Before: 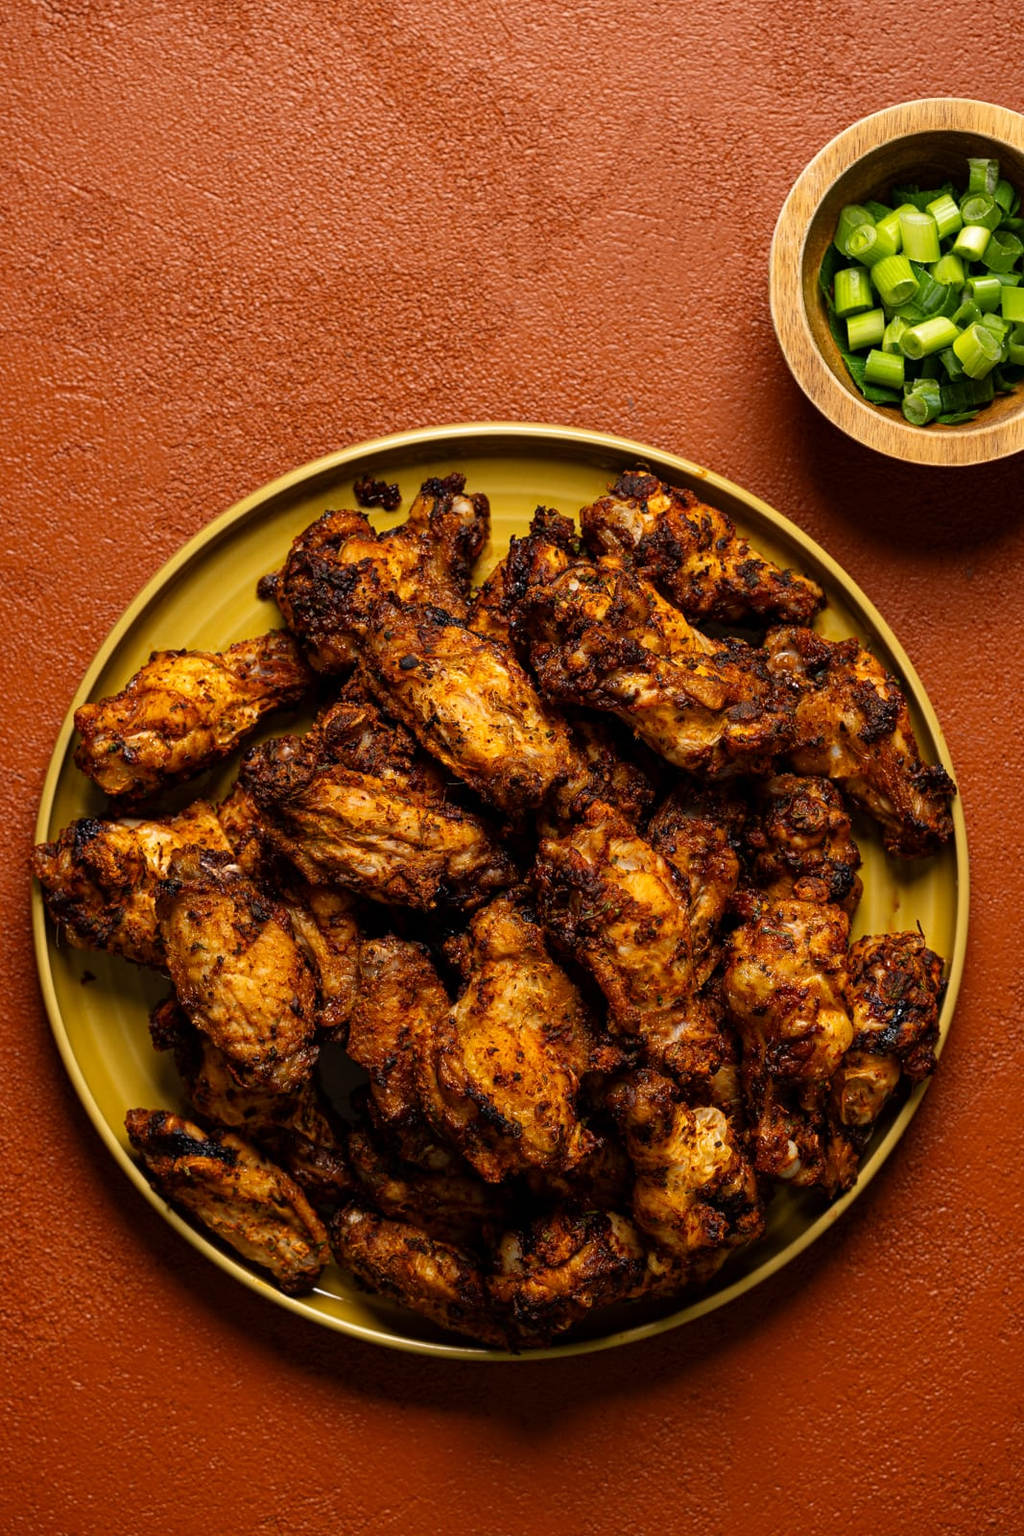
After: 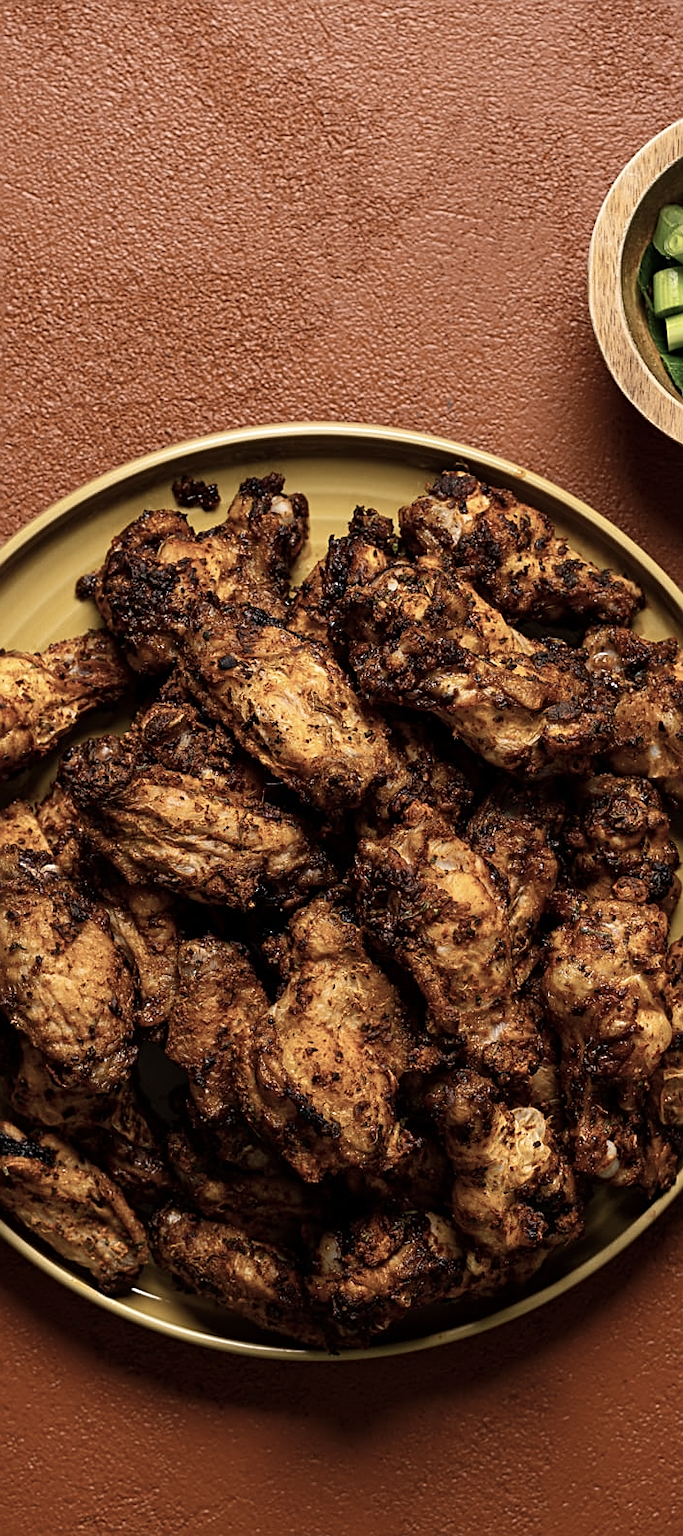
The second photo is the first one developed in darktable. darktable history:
sharpen: on, module defaults
crop and rotate: left 17.766%, right 15.464%
contrast brightness saturation: contrast 0.101, saturation -0.37
